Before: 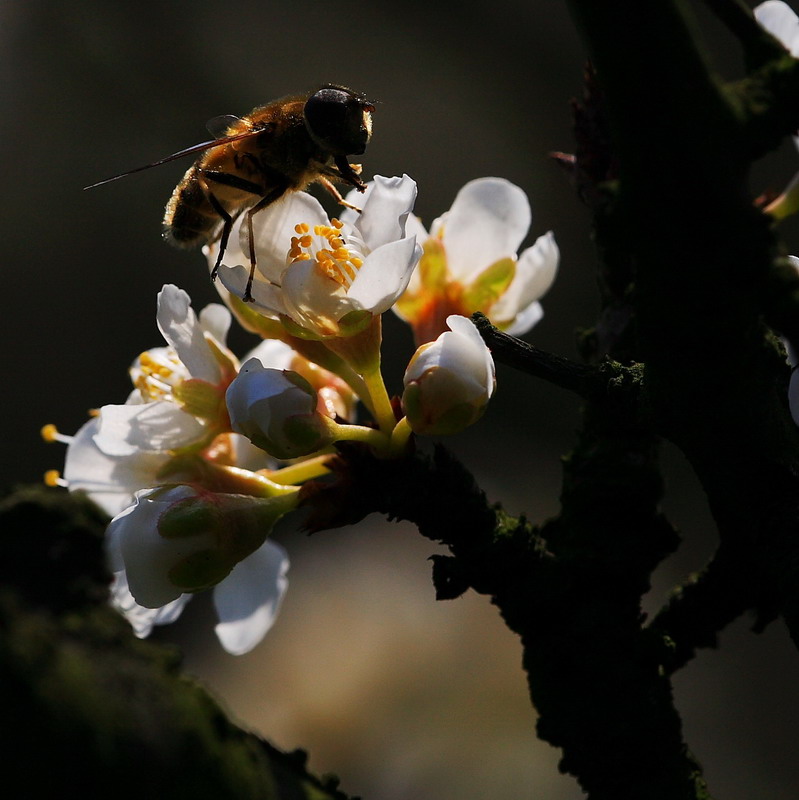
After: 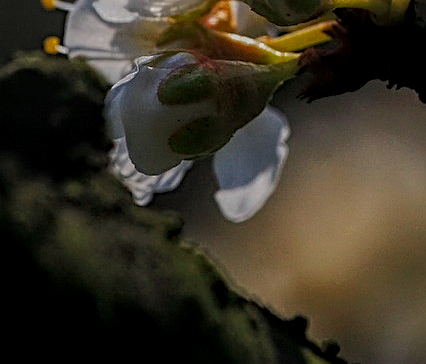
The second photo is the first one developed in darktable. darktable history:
local contrast: highlights 20%, shadows 30%, detail 201%, midtone range 0.2
crop and rotate: top 54.237%, right 46.619%, bottom 0.204%
sharpen: radius 3.089
